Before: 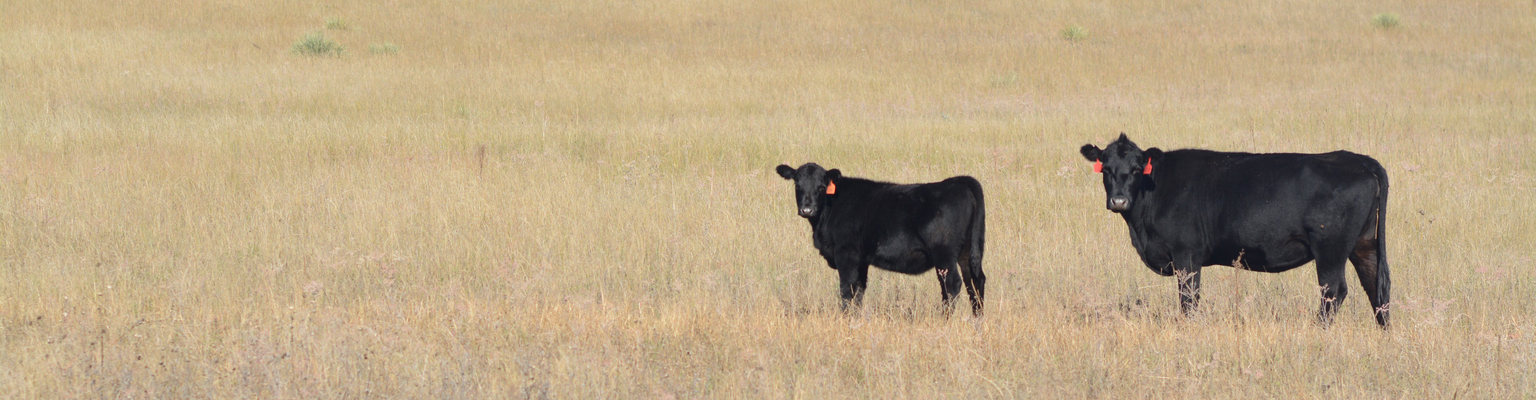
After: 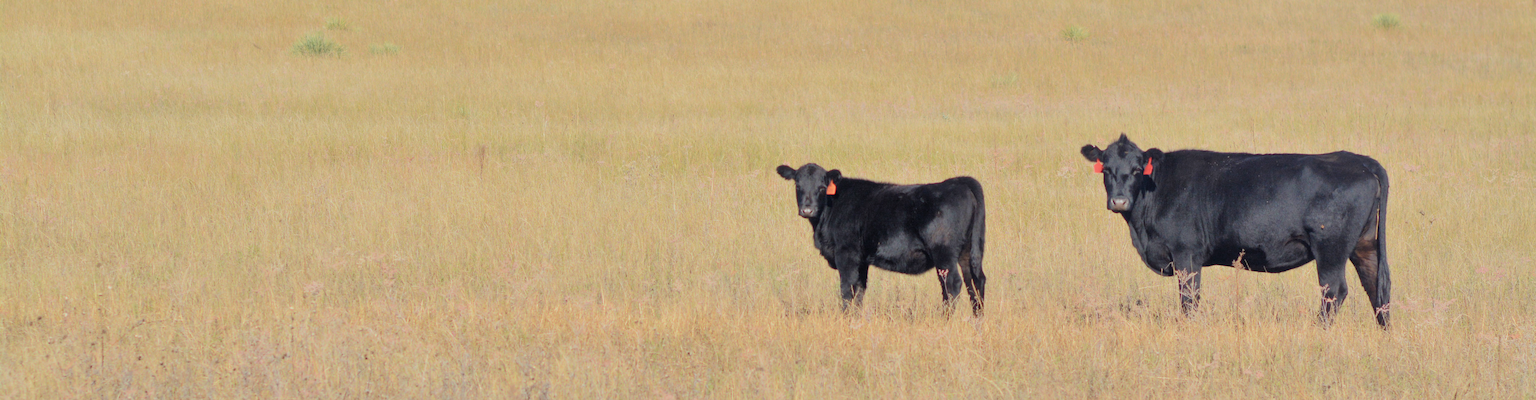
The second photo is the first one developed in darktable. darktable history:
tone equalizer: -7 EV 0.15 EV, -6 EV 0.6 EV, -5 EV 1.15 EV, -4 EV 1.33 EV, -3 EV 1.15 EV, -2 EV 0.6 EV, -1 EV 0.15 EV, mask exposure compensation -0.5 EV
filmic rgb: black relative exposure -7.65 EV, white relative exposure 4.56 EV, hardness 3.61, color science v6 (2022)
velvia: strength 27%
